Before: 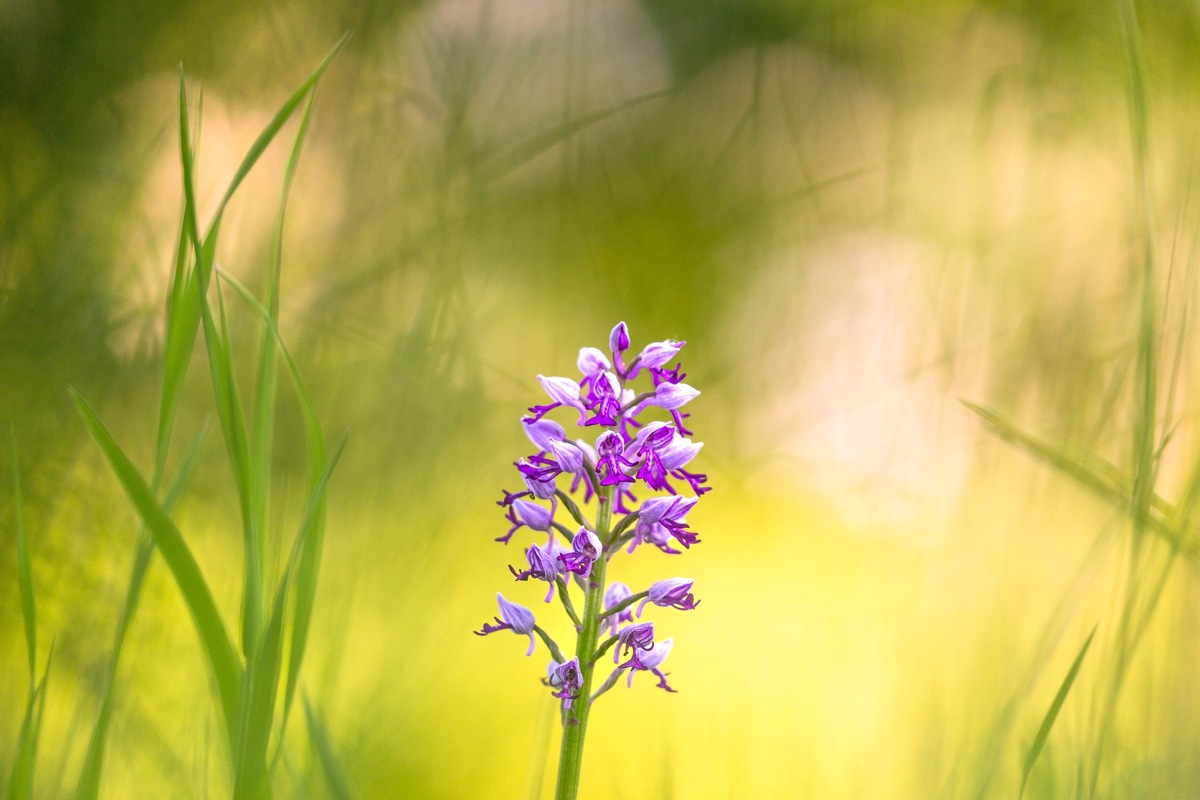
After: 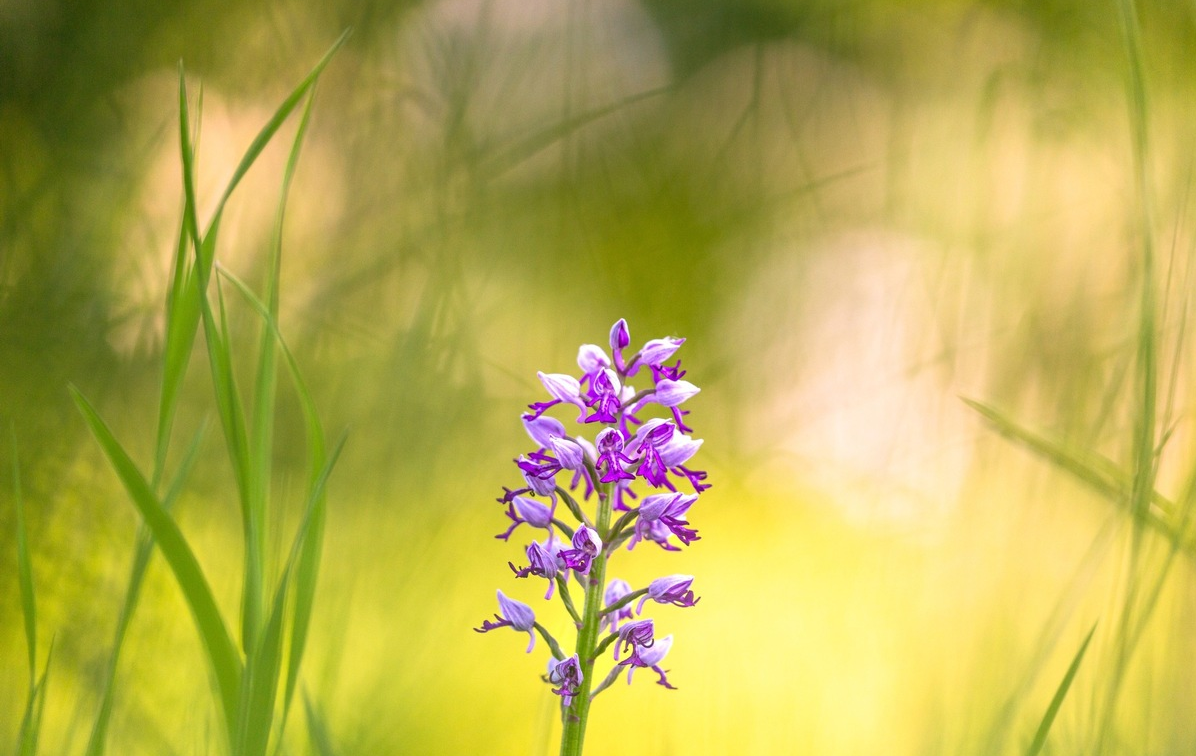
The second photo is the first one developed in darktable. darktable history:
crop: top 0.415%, right 0.259%, bottom 5.047%
